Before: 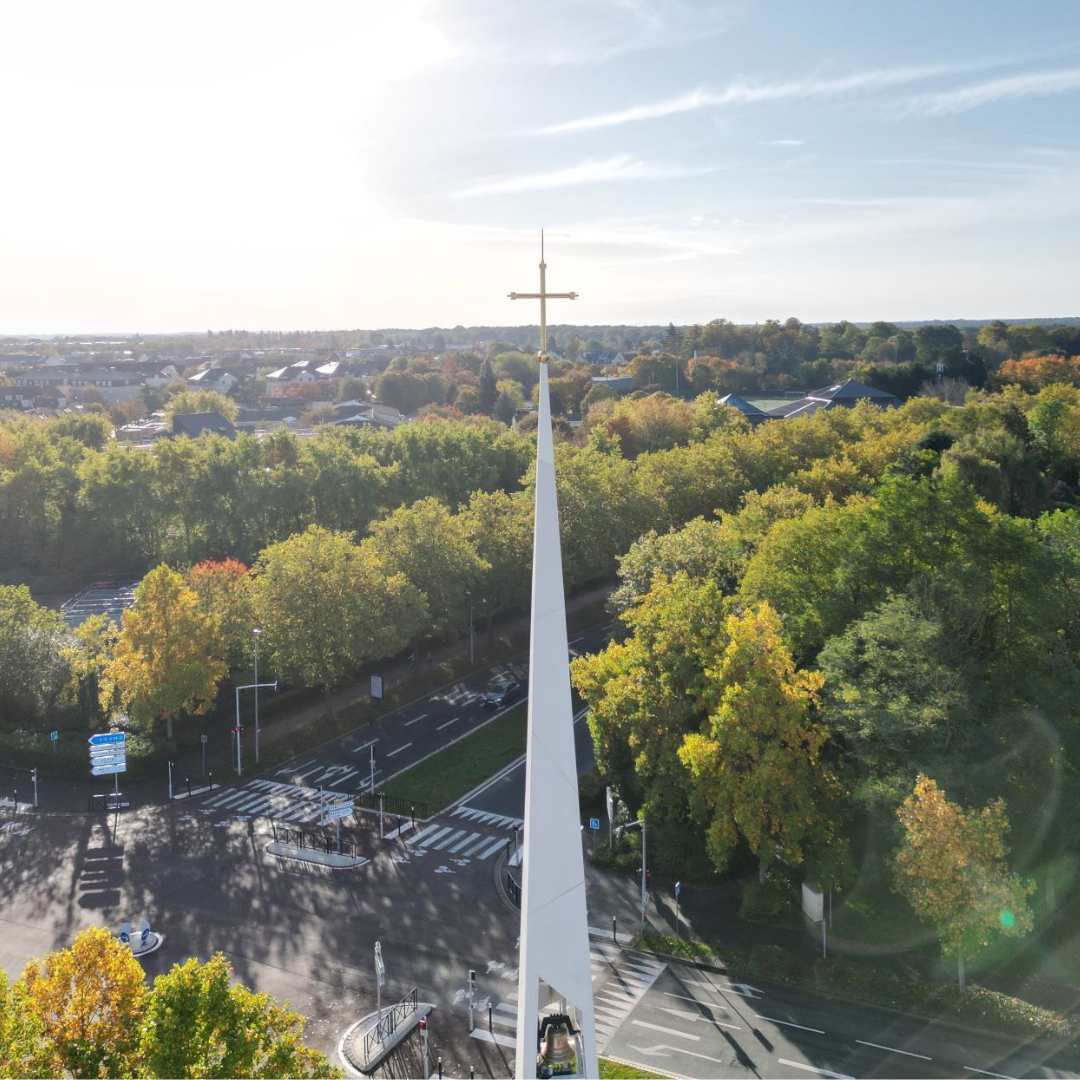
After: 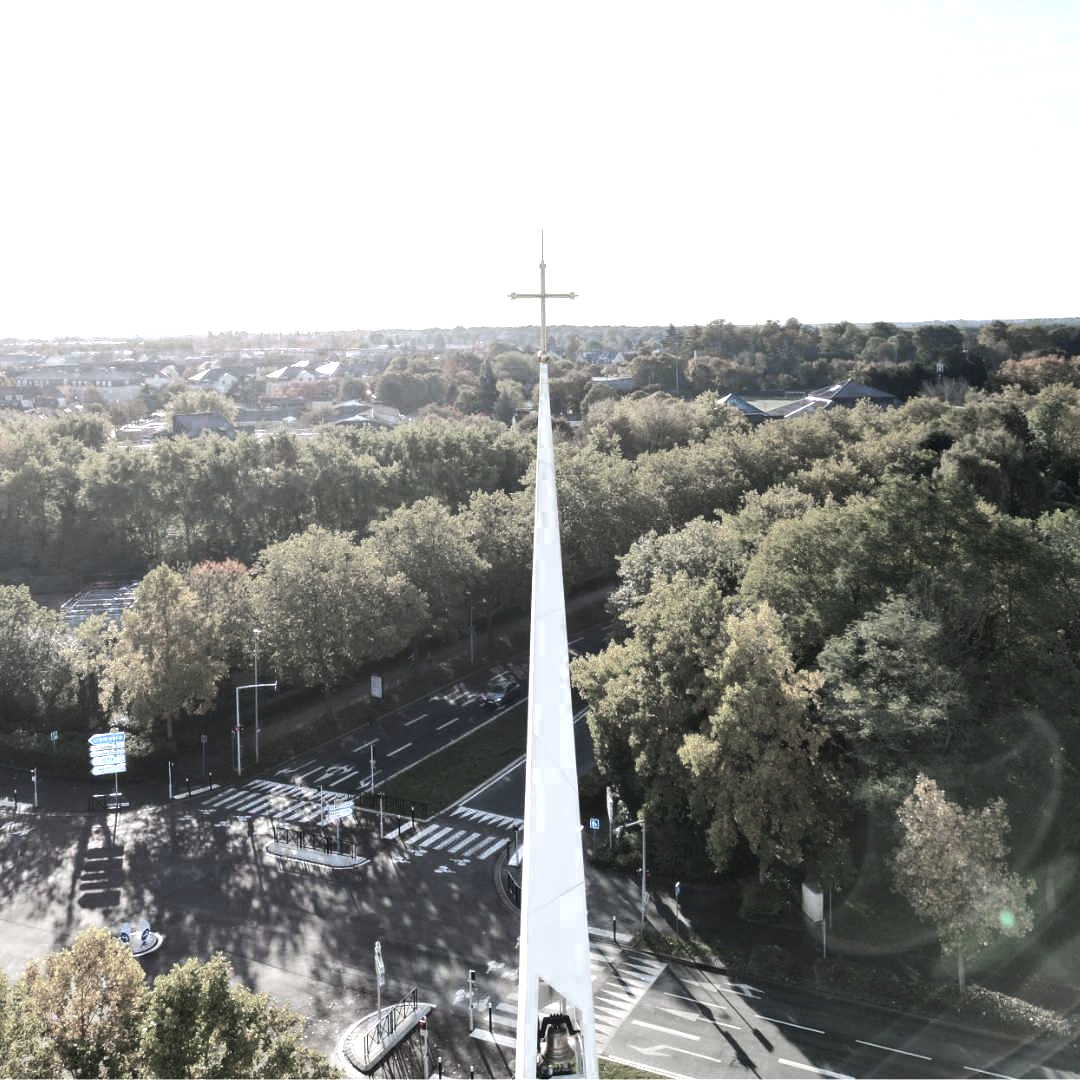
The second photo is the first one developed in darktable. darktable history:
tone equalizer: -8 EV -0.75 EV, -7 EV -0.7 EV, -6 EV -0.6 EV, -5 EV -0.4 EV, -3 EV 0.4 EV, -2 EV 0.6 EV, -1 EV 0.7 EV, +0 EV 0.75 EV, edges refinement/feathering 500, mask exposure compensation -1.57 EV, preserve details no
color zones: curves: ch0 [(0, 0.613) (0.01, 0.613) (0.245, 0.448) (0.498, 0.529) (0.642, 0.665) (0.879, 0.777) (0.99, 0.613)]; ch1 [(0, 0.272) (0.219, 0.127) (0.724, 0.346)]
